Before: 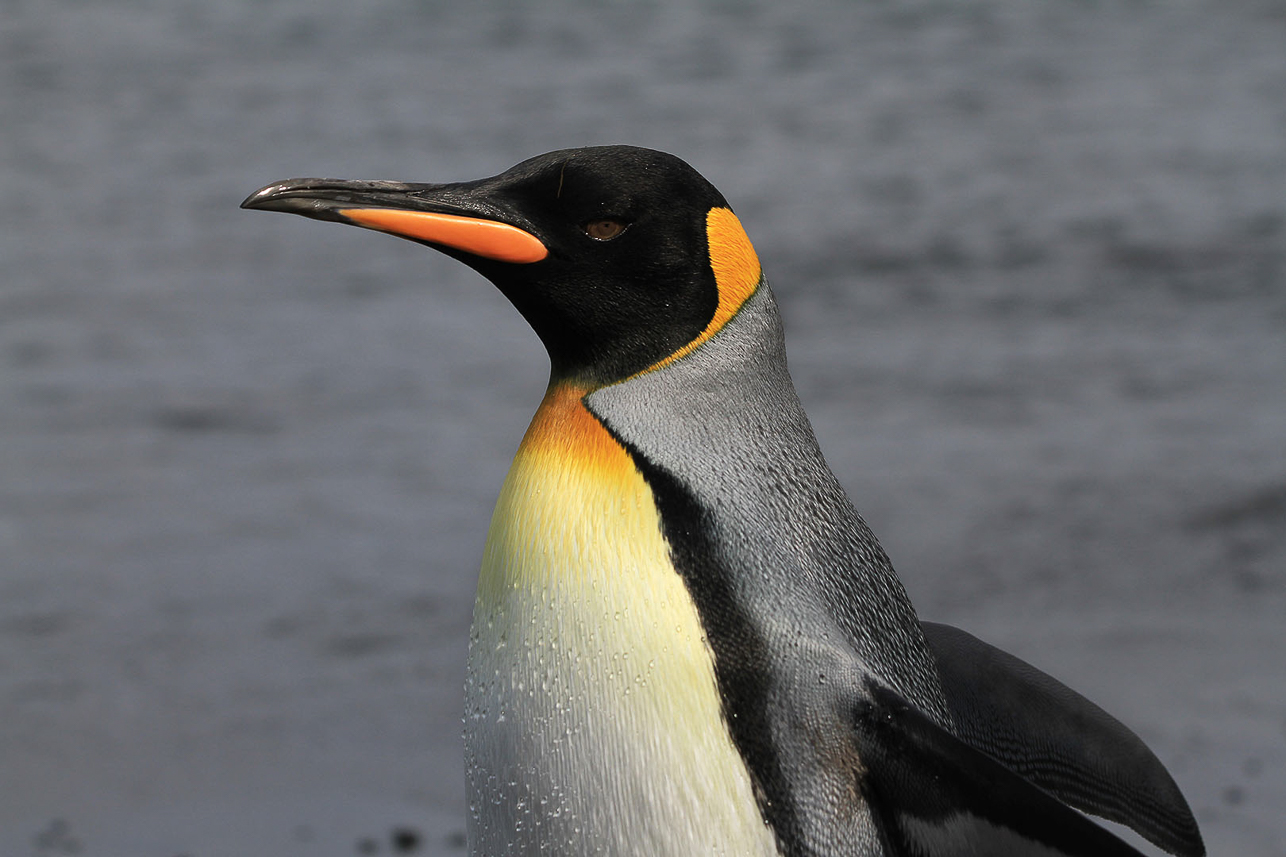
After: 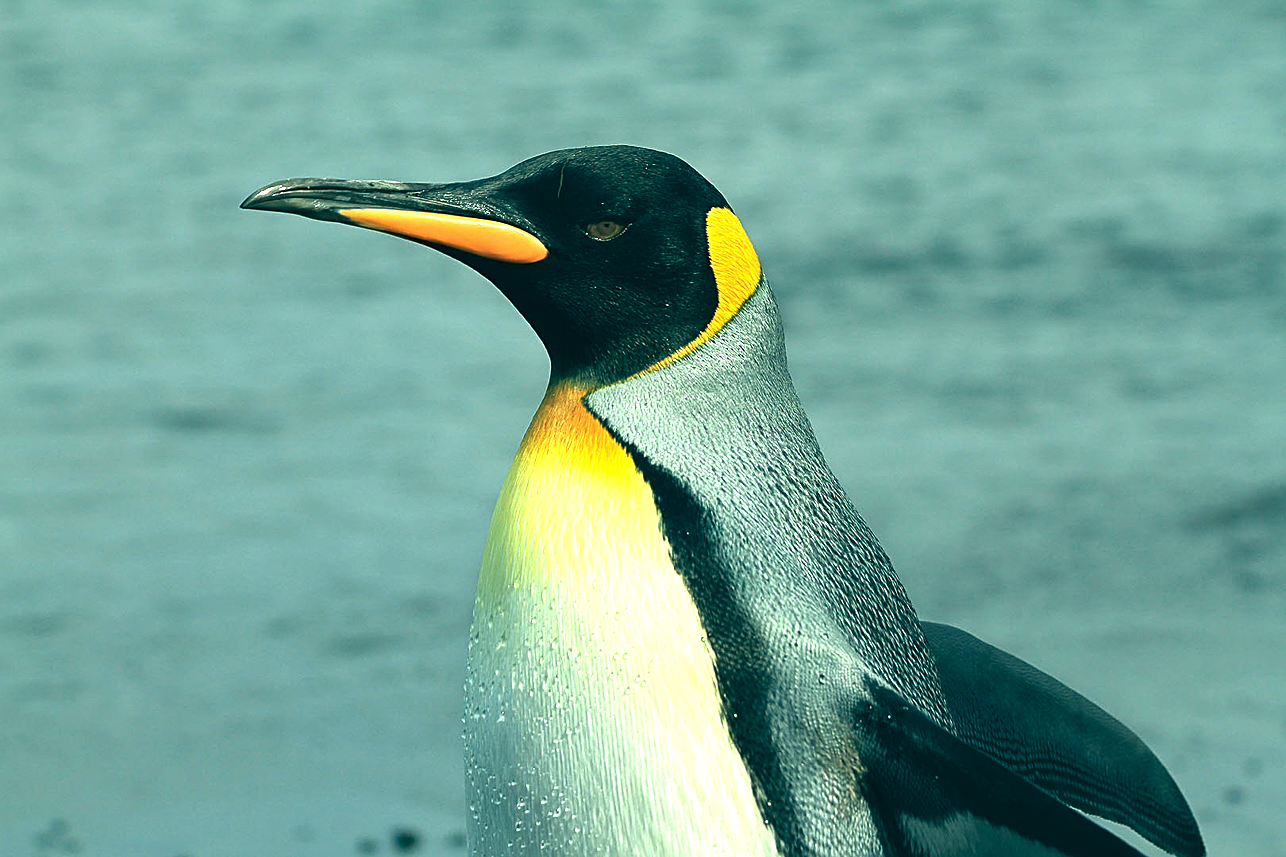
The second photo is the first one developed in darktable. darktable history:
sharpen: on, module defaults
color correction: highlights a* -19.78, highlights b* 9.8, shadows a* -19.67, shadows b* -11
exposure: black level correction 0, exposure 1.199 EV, compensate exposure bias true, compensate highlight preservation false
